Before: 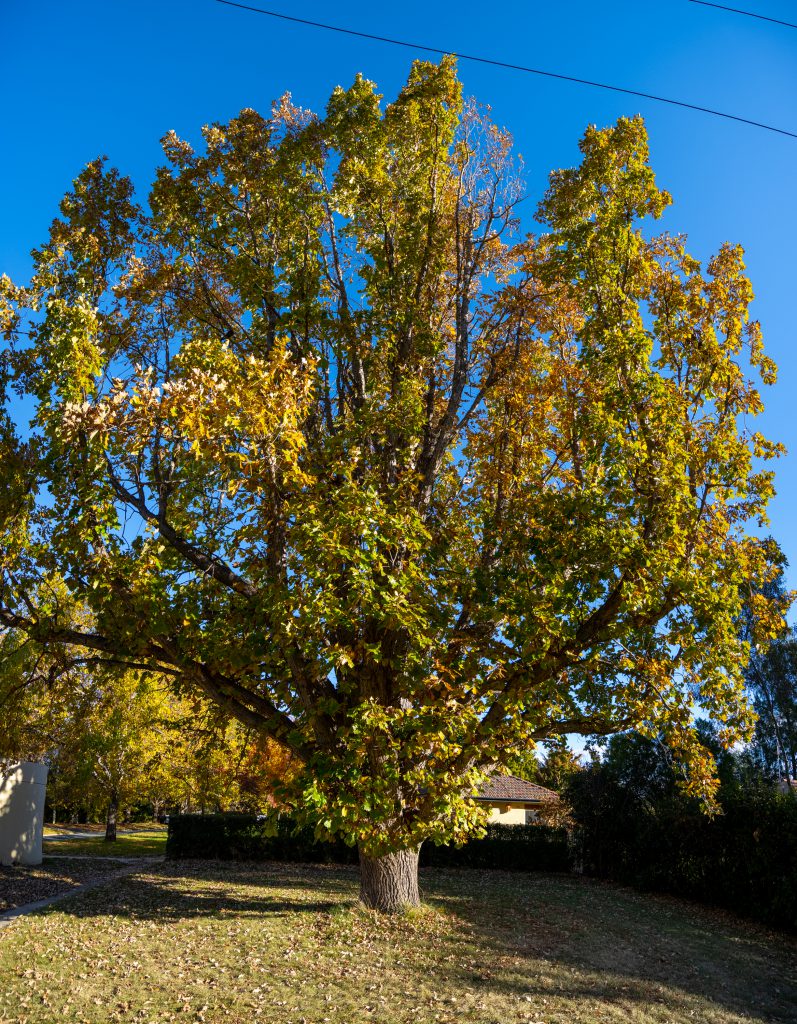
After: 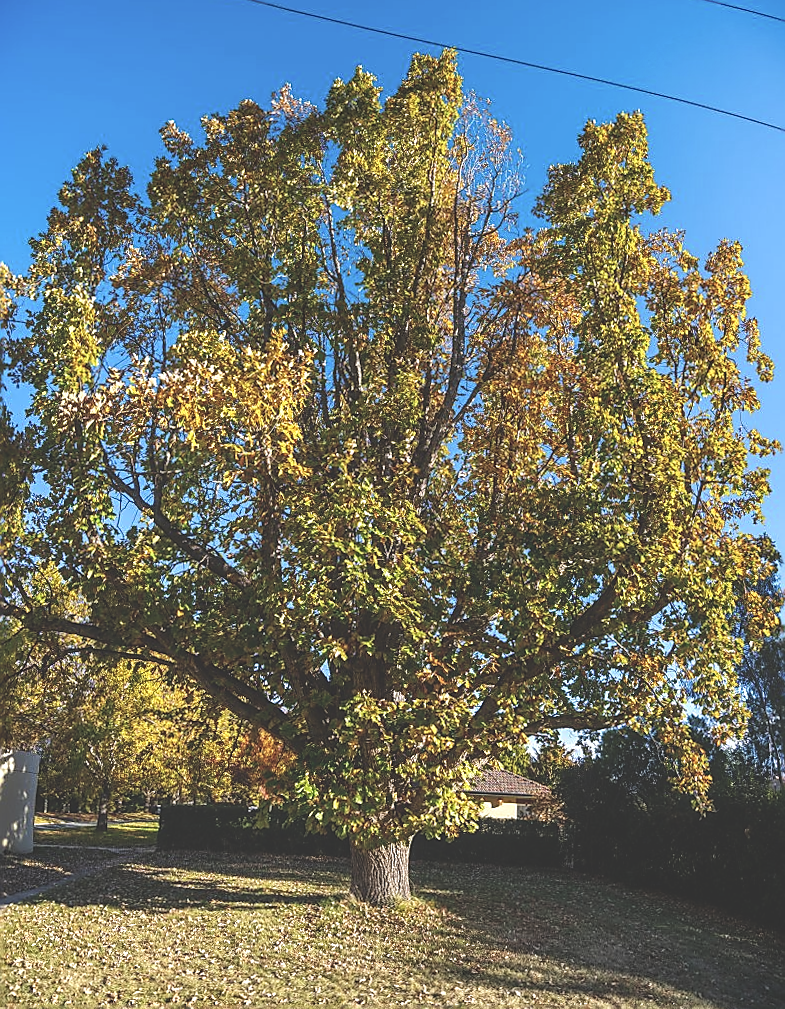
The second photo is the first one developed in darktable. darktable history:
base curve: curves: ch0 [(0, 0) (0.472, 0.508) (1, 1)], preserve colors none
crop and rotate: angle -0.655°
contrast brightness saturation: contrast -0.088, brightness -0.041, saturation -0.114
sharpen: radius 1.352, amount 1.266, threshold 0.689
exposure: black level correction -0.027, compensate exposure bias true, compensate highlight preservation false
local contrast: on, module defaults
tone equalizer: -8 EV -0.446 EV, -7 EV -0.412 EV, -6 EV -0.329 EV, -5 EV -0.2 EV, -3 EV 0.221 EV, -2 EV 0.339 EV, -1 EV 0.373 EV, +0 EV 0.4 EV, smoothing diameter 24.98%, edges refinement/feathering 13.48, preserve details guided filter
